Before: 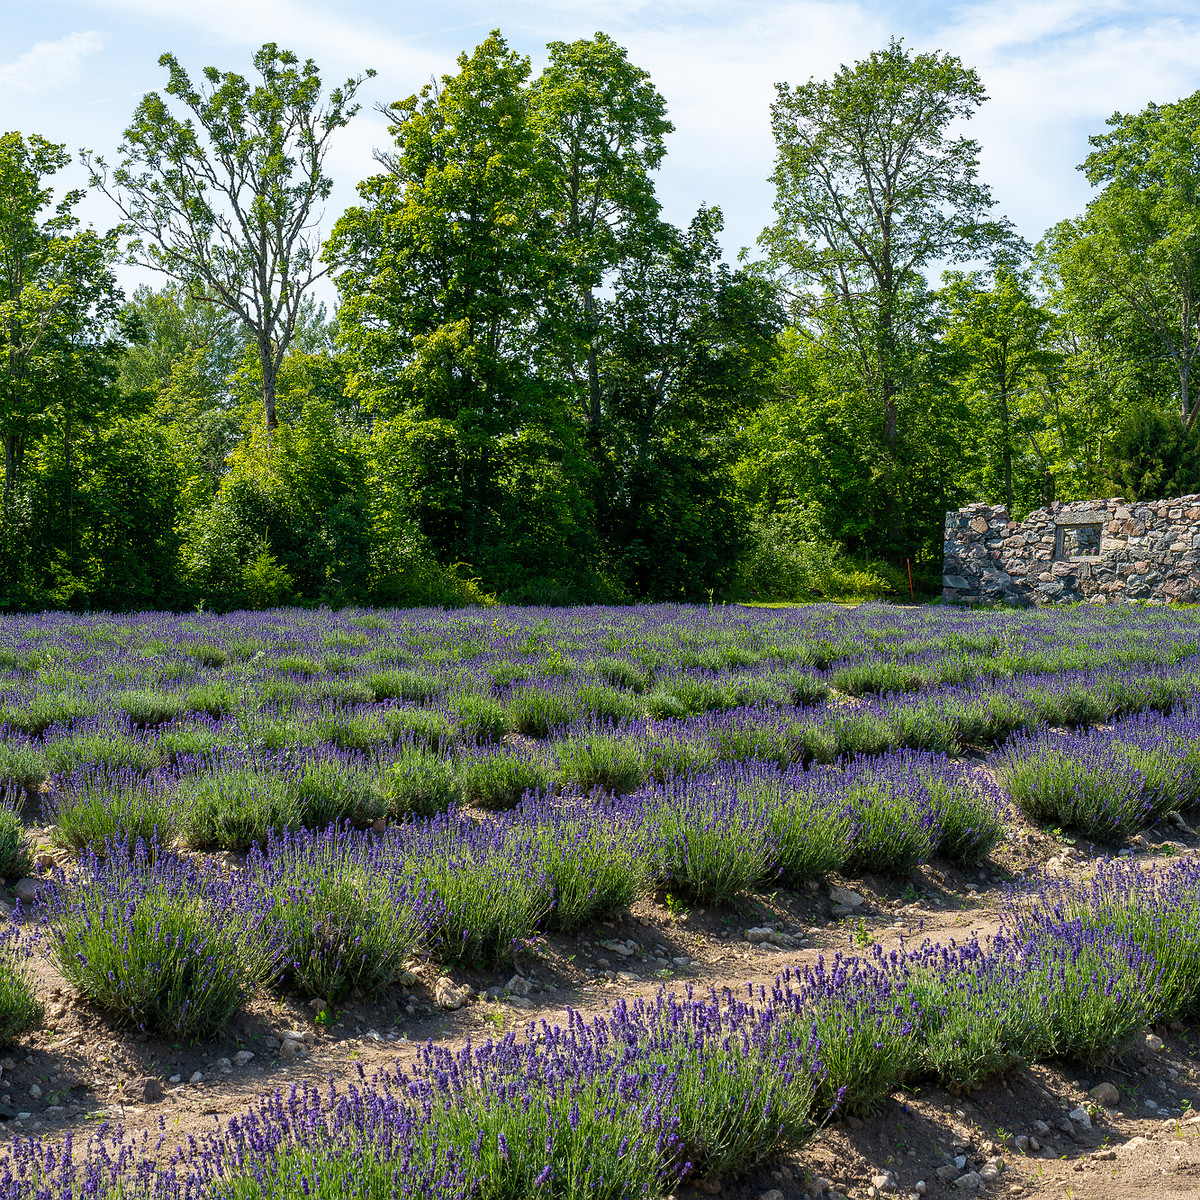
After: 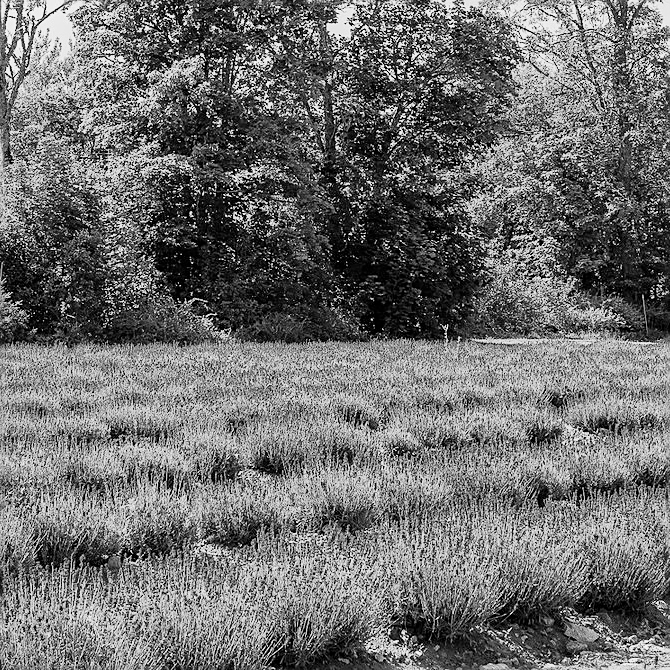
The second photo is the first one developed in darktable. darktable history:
crop and rotate: left 22.13%, top 22.054%, right 22.026%, bottom 22.102%
filmic rgb: black relative exposure -16 EV, white relative exposure 6.12 EV, hardness 5.22
sharpen: on, module defaults
exposure: black level correction 0, exposure 1.5 EV, compensate exposure bias true, compensate highlight preservation false
white balance: red 1.004, blue 1.024
monochrome: a 16.06, b 15.48, size 1
tone equalizer: on, module defaults
